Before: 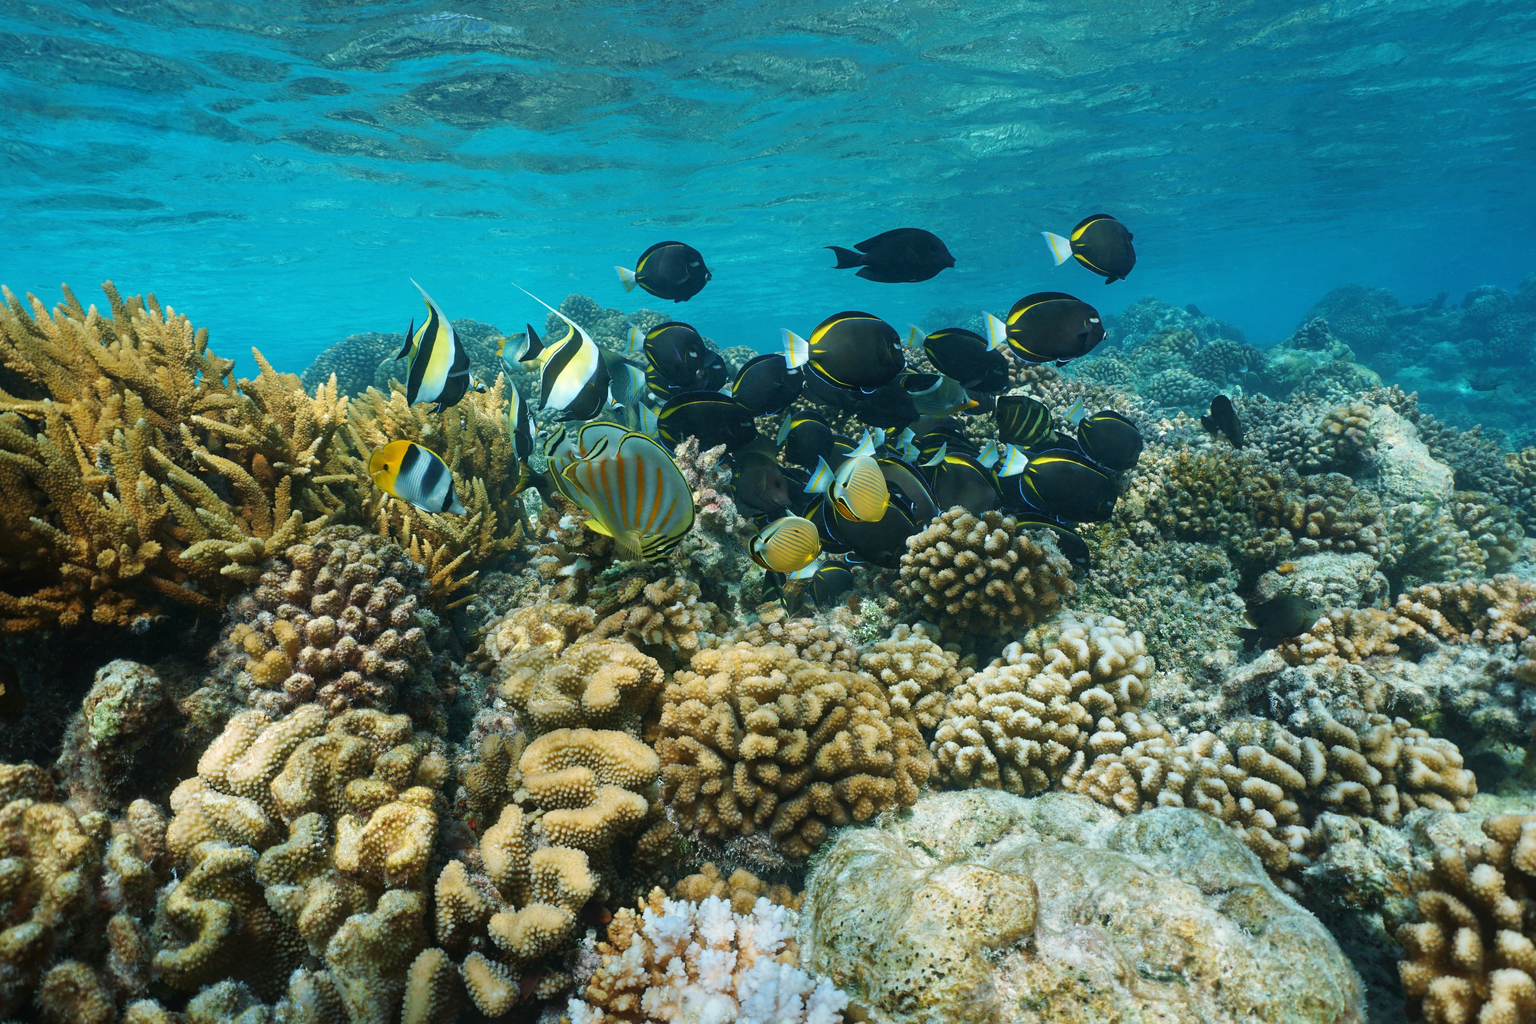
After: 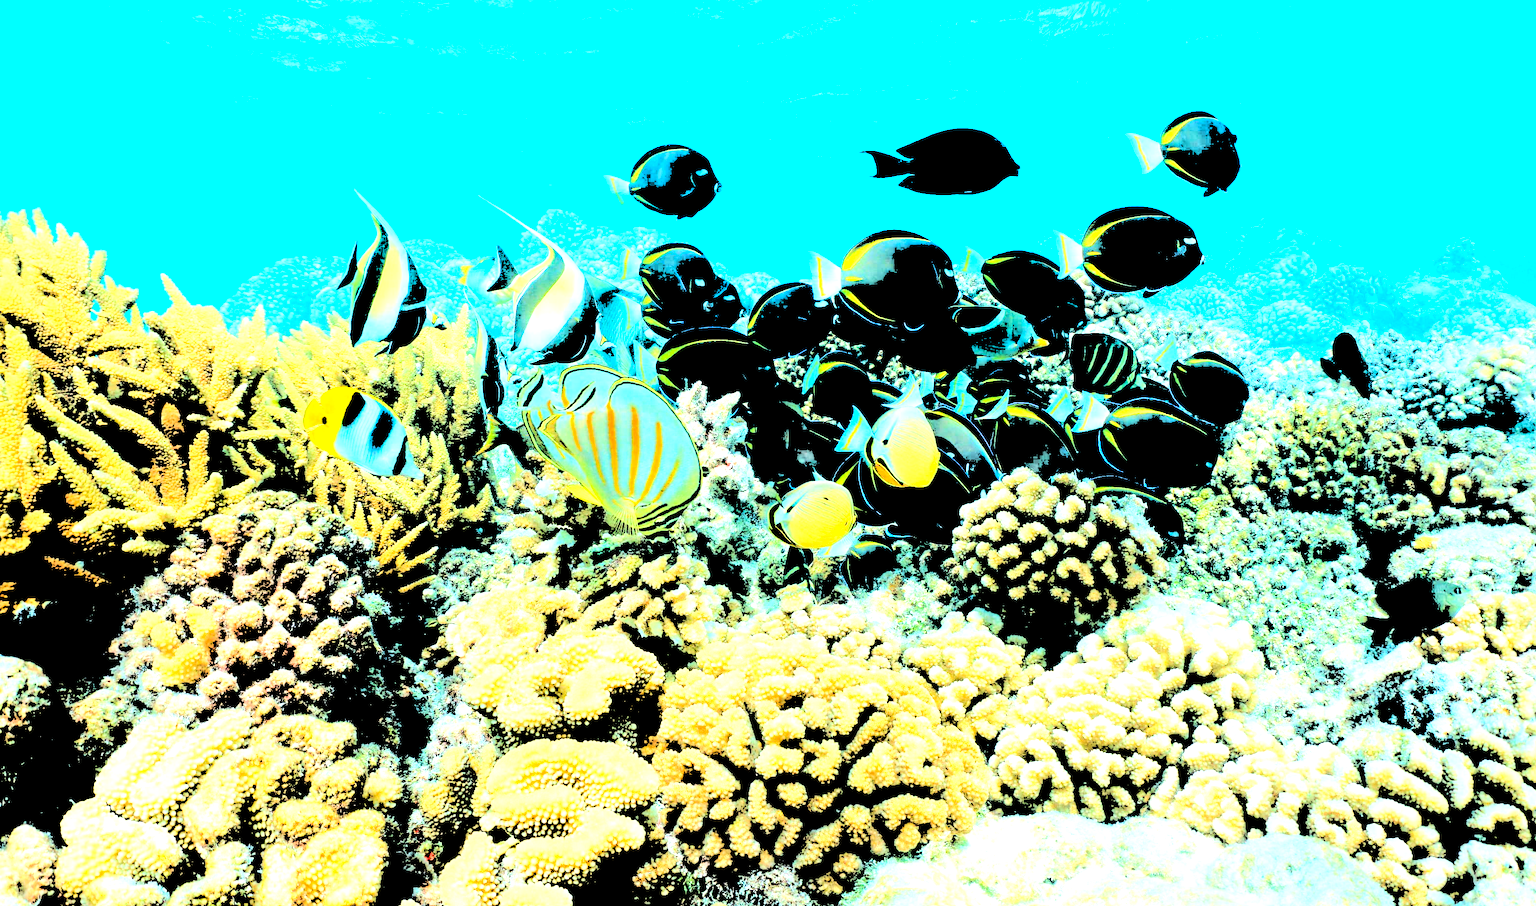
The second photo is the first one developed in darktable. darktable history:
crop: left 7.843%, top 12.052%, right 10.282%, bottom 15.44%
levels: levels [0.246, 0.256, 0.506]
